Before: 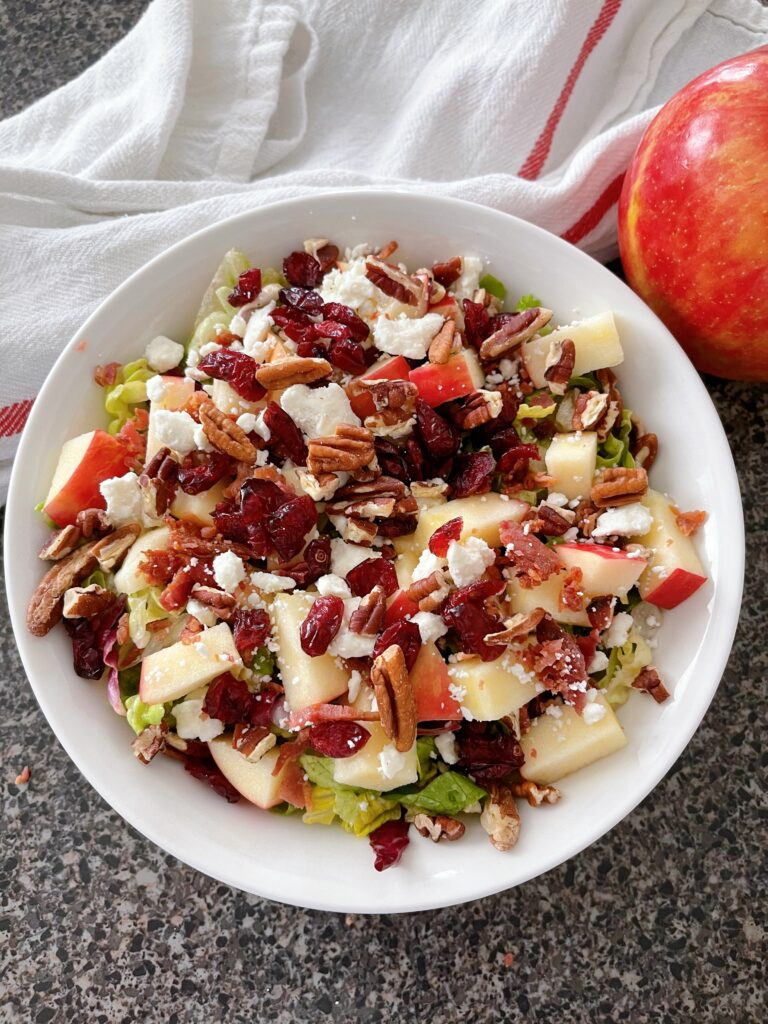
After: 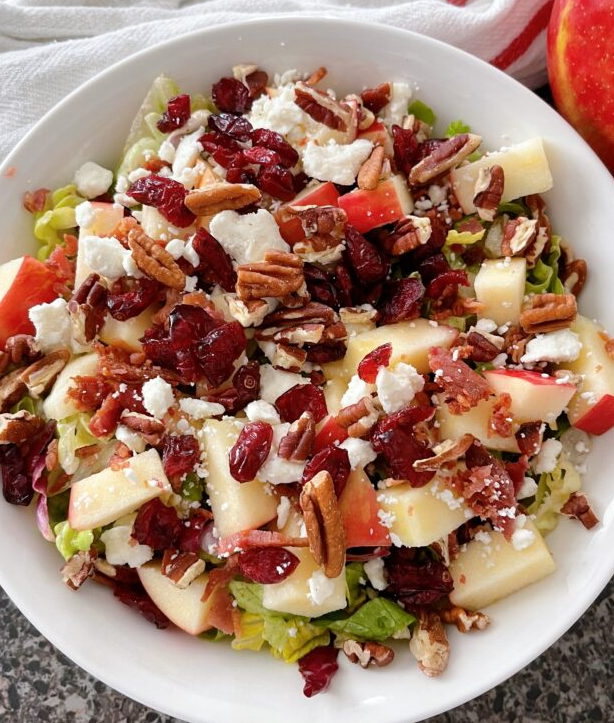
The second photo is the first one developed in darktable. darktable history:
crop: left 9.353%, top 17.066%, right 10.611%, bottom 12.301%
